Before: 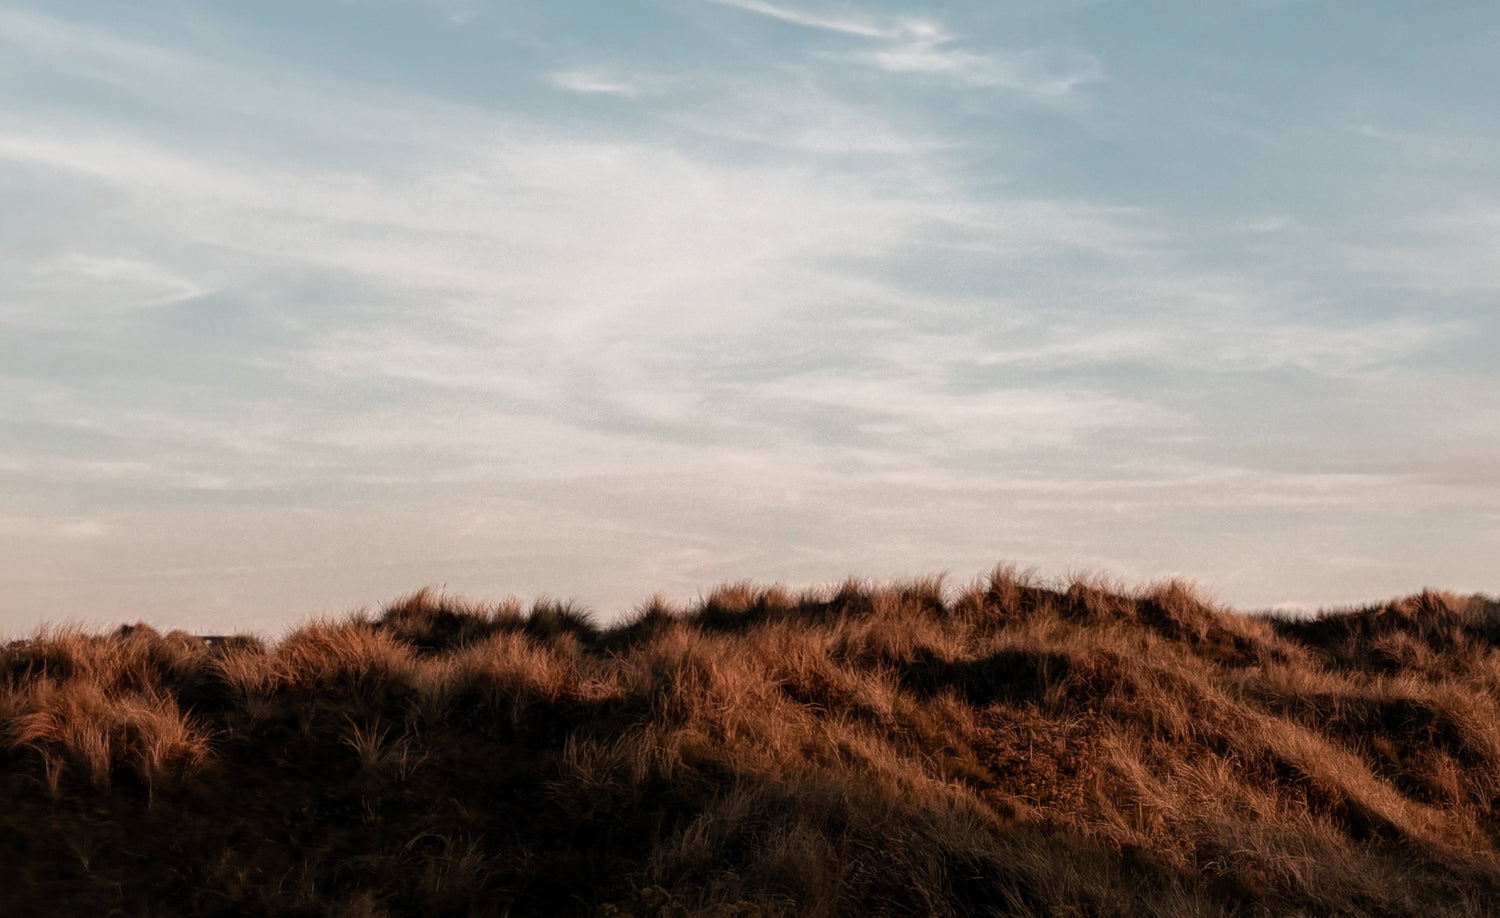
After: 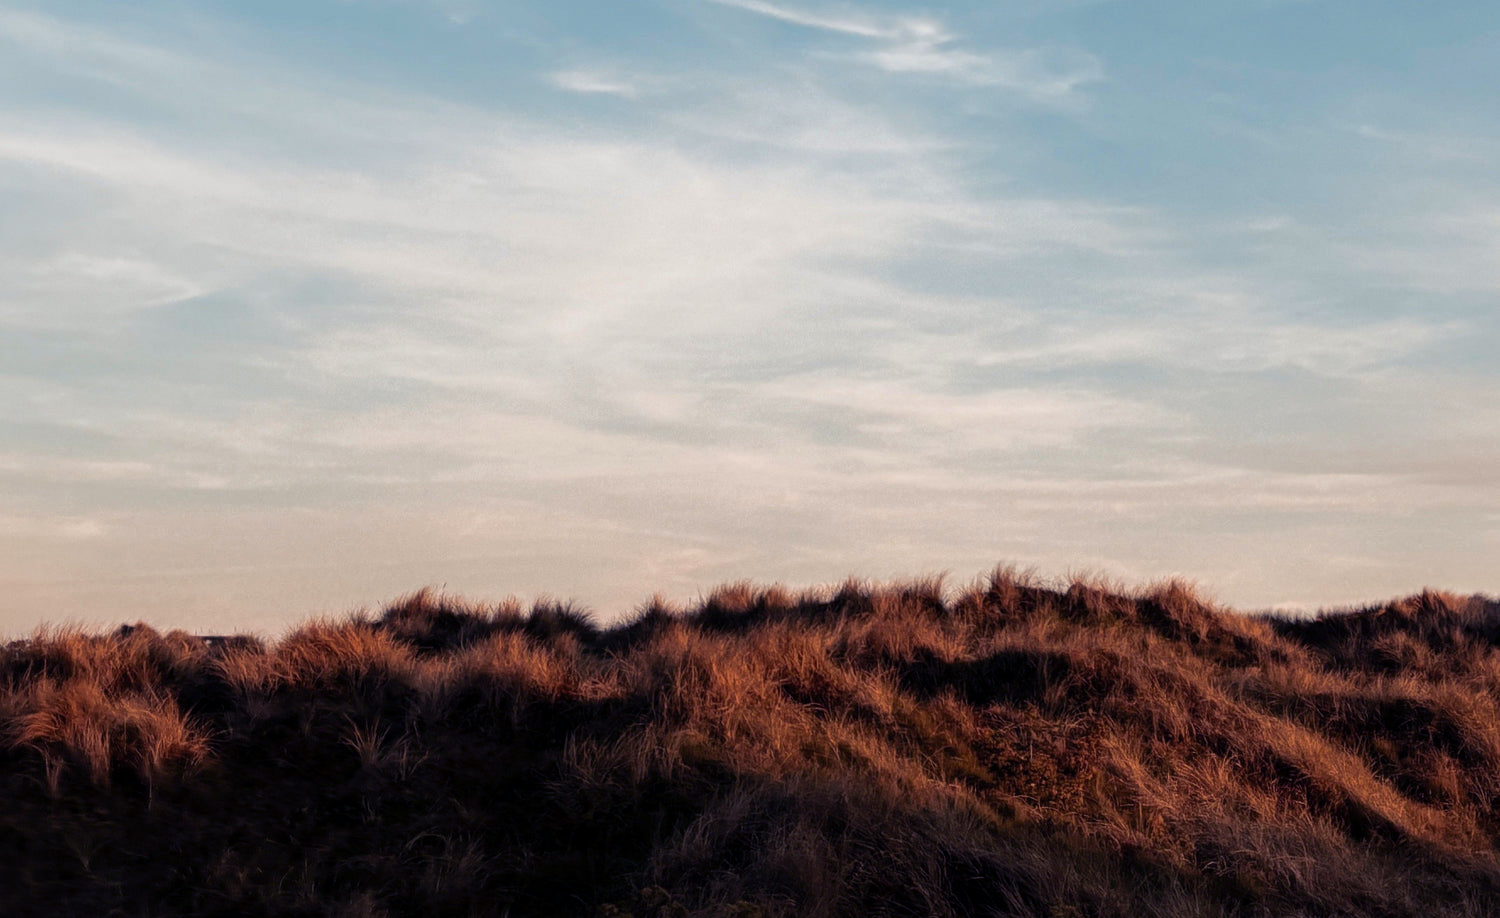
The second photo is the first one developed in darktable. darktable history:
color balance rgb: shadows lift › luminance -28.697%, shadows lift › chroma 15.199%, shadows lift › hue 269.66°, perceptual saturation grading › global saturation 30.429%
